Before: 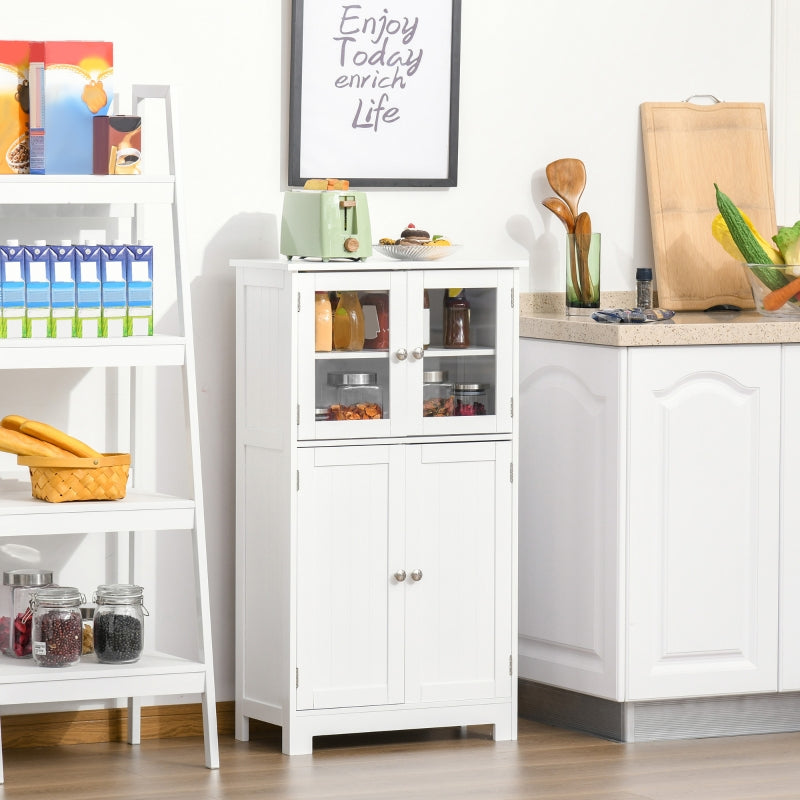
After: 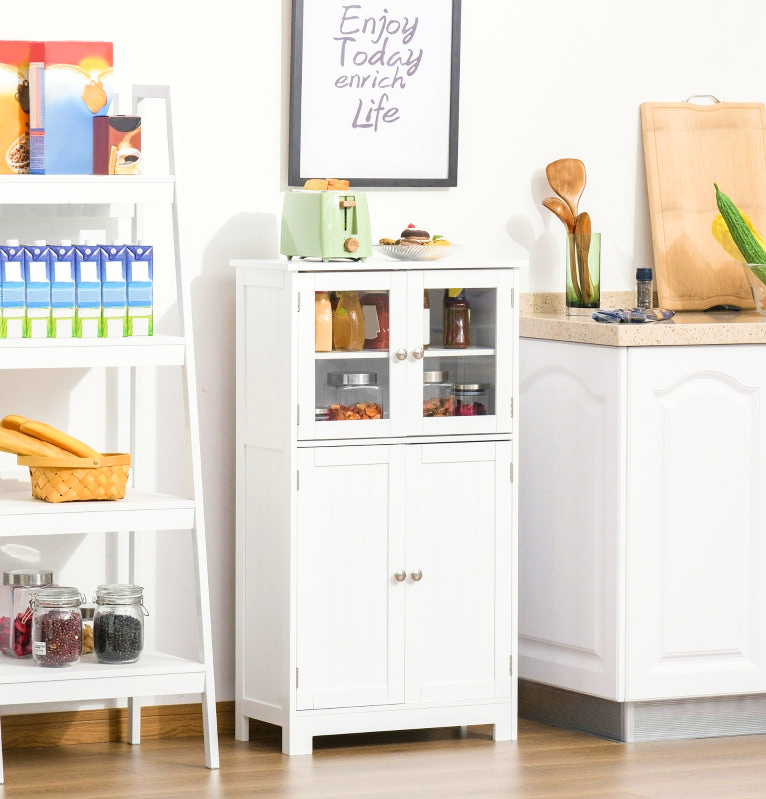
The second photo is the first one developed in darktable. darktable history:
crop: right 4.126%, bottom 0.031%
velvia: strength 40%
sigmoid: contrast 1.22, skew 0.65
levels: mode automatic
